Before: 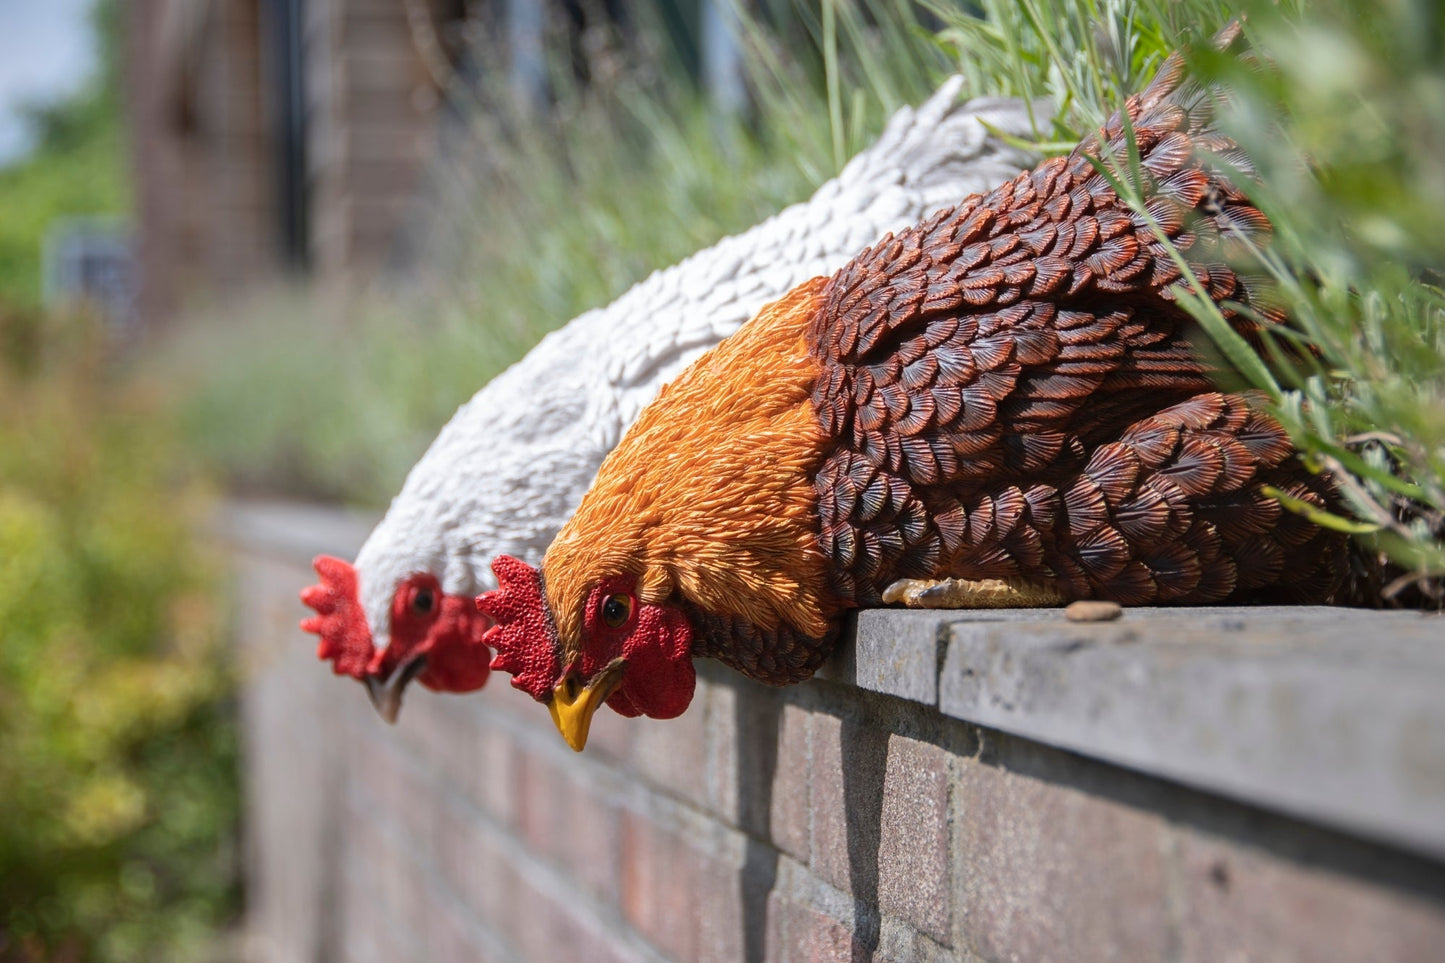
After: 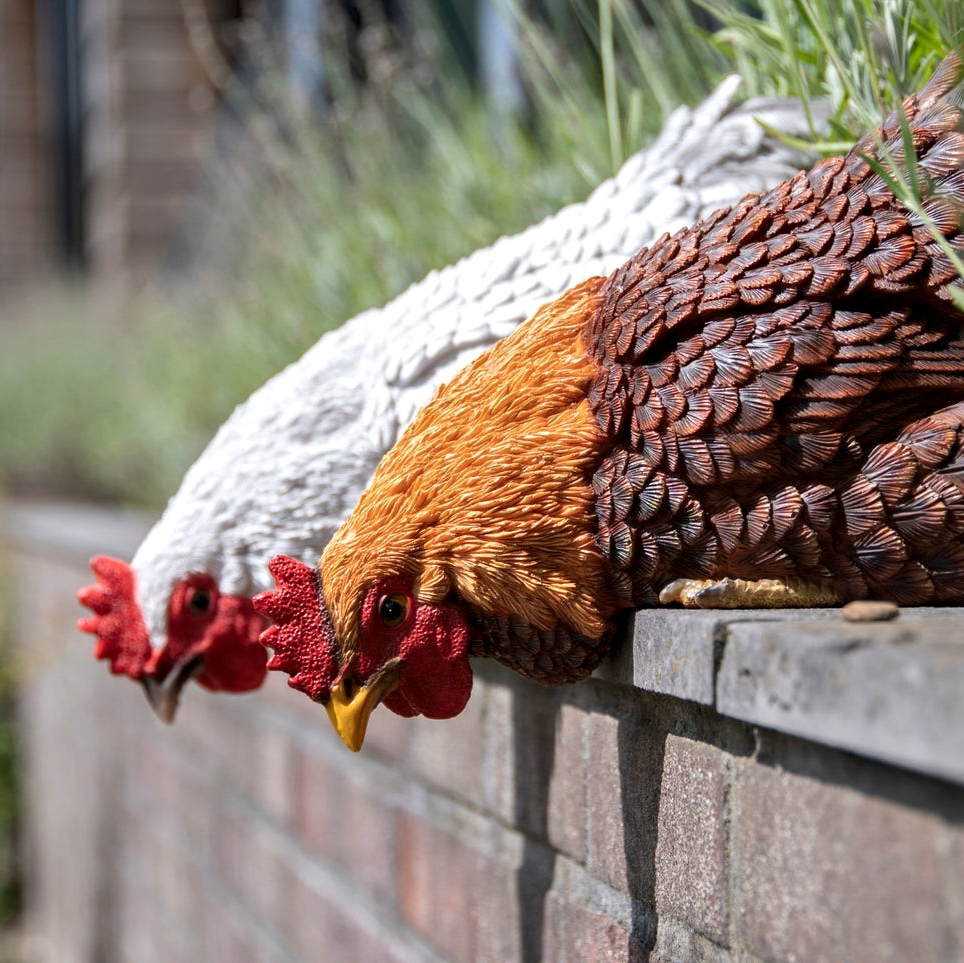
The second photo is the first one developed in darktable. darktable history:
contrast equalizer: y [[0.531, 0.548, 0.559, 0.557, 0.544, 0.527], [0.5 ×6], [0.5 ×6], [0 ×6], [0 ×6]]
crop and rotate: left 15.446%, right 17.836%
